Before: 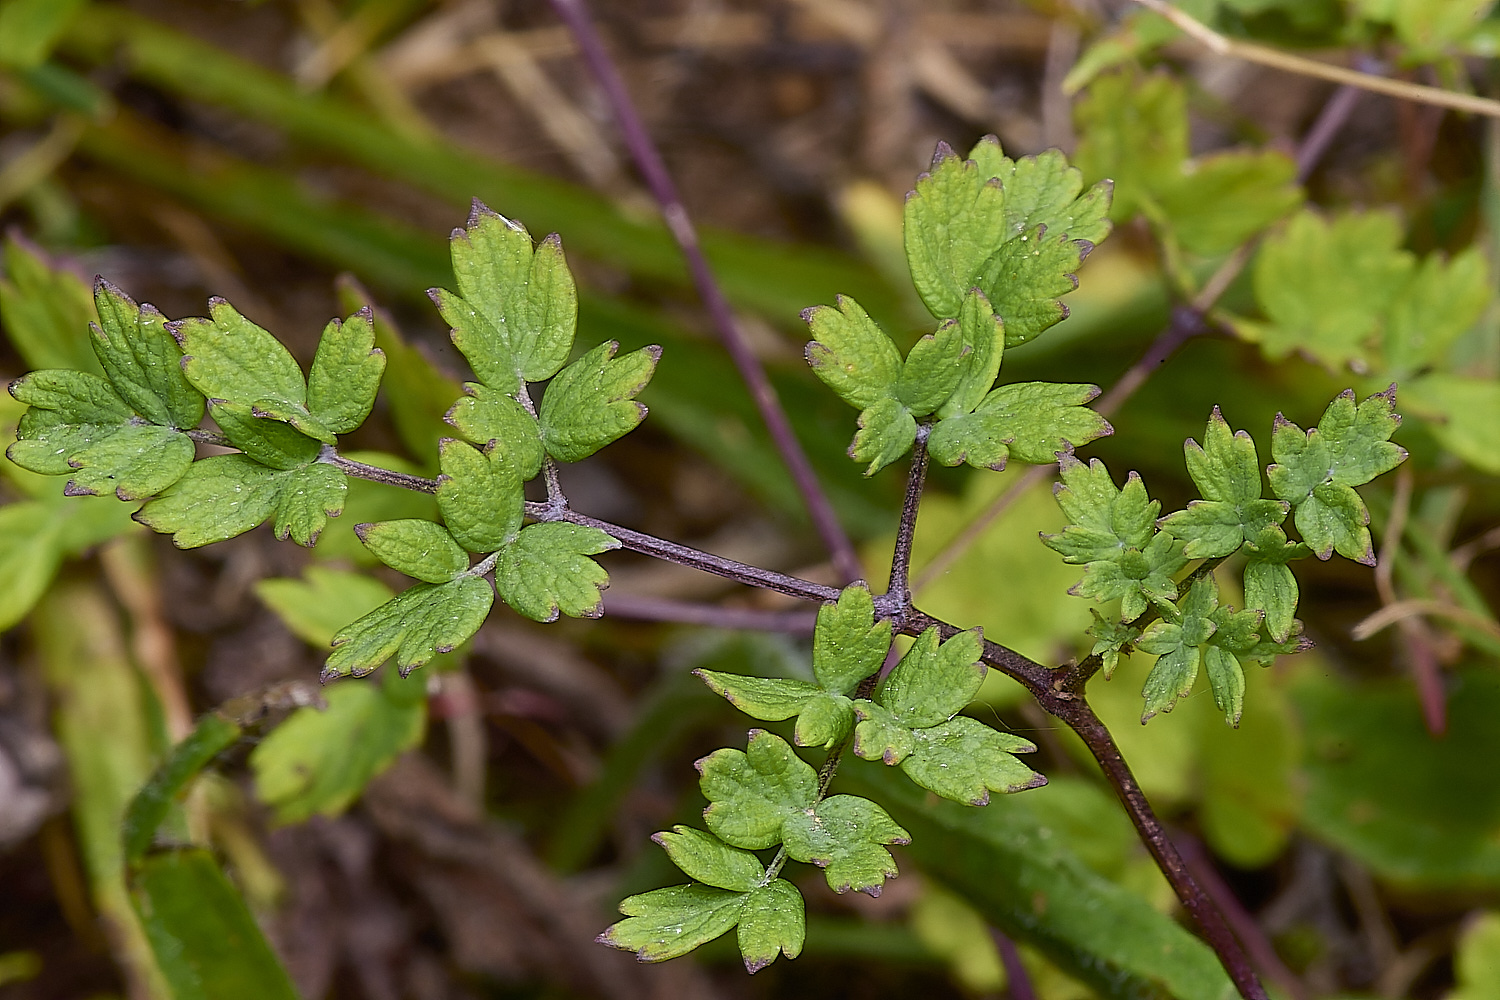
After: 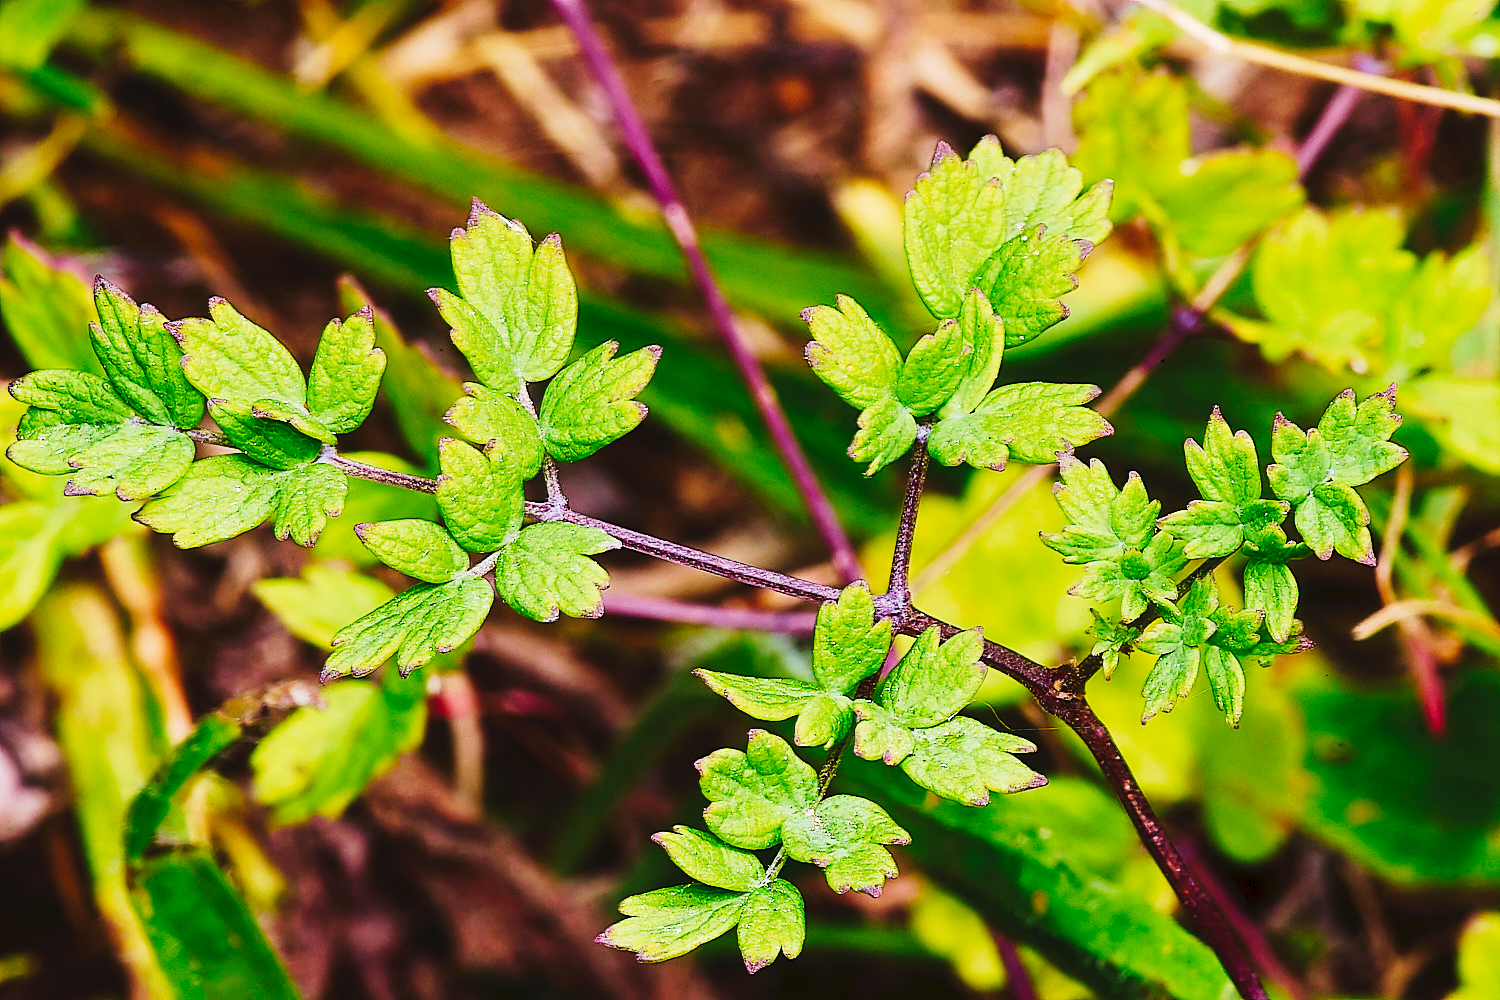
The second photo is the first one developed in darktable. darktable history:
base curve: curves: ch0 [(0, 0) (0.032, 0.025) (0.121, 0.166) (0.206, 0.329) (0.605, 0.79) (1, 1)], preserve colors none
tone curve: curves: ch0 [(0, 0) (0.003, 0.046) (0.011, 0.052) (0.025, 0.059) (0.044, 0.069) (0.069, 0.084) (0.1, 0.107) (0.136, 0.133) (0.177, 0.171) (0.224, 0.216) (0.277, 0.293) (0.335, 0.371) (0.399, 0.481) (0.468, 0.577) (0.543, 0.662) (0.623, 0.749) (0.709, 0.831) (0.801, 0.891) (0.898, 0.942) (1, 1)], preserve colors none
exposure: exposure -0.04 EV, compensate highlight preservation false
velvia: on, module defaults
